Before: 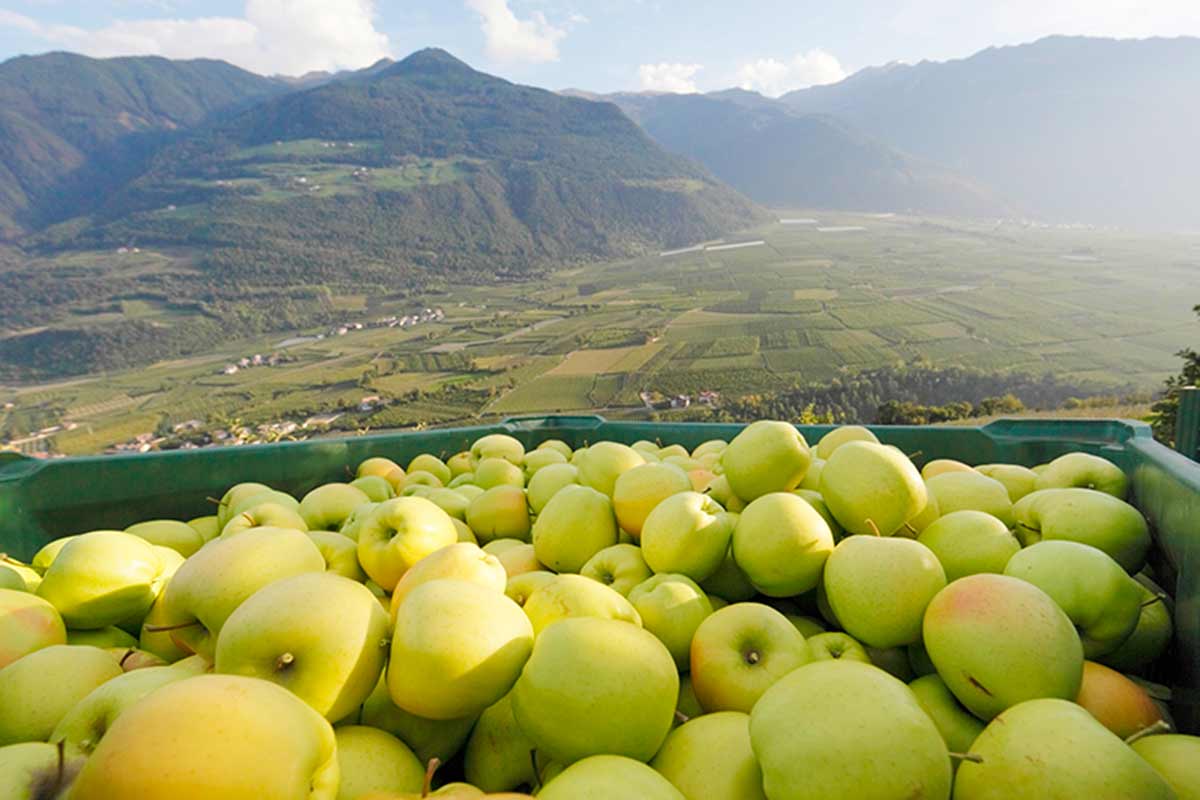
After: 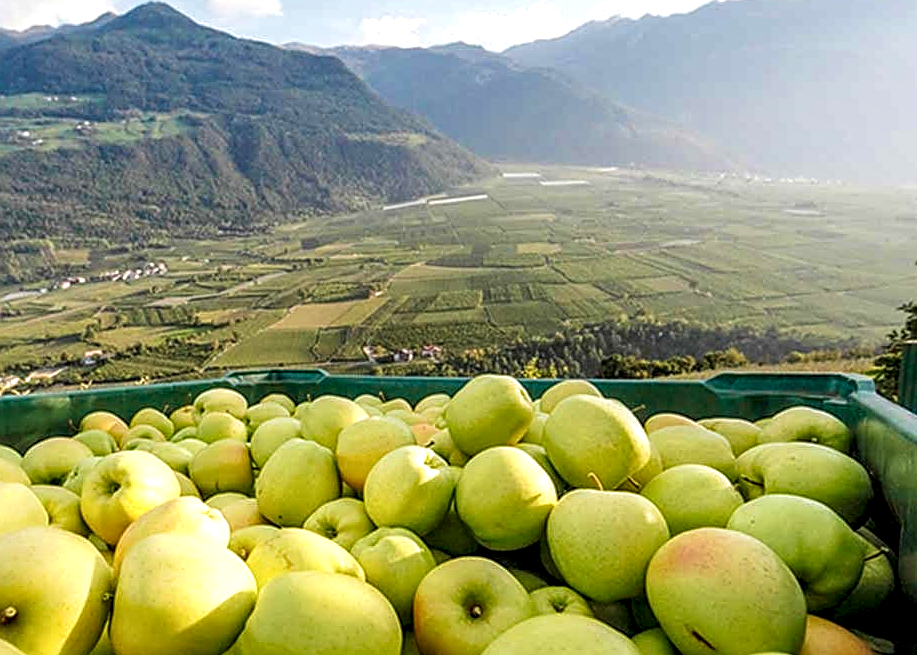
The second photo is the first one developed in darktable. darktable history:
sharpen: on, module defaults
crop: left 23.095%, top 5.827%, bottom 11.854%
velvia: on, module defaults
local contrast: highlights 0%, shadows 0%, detail 182%
